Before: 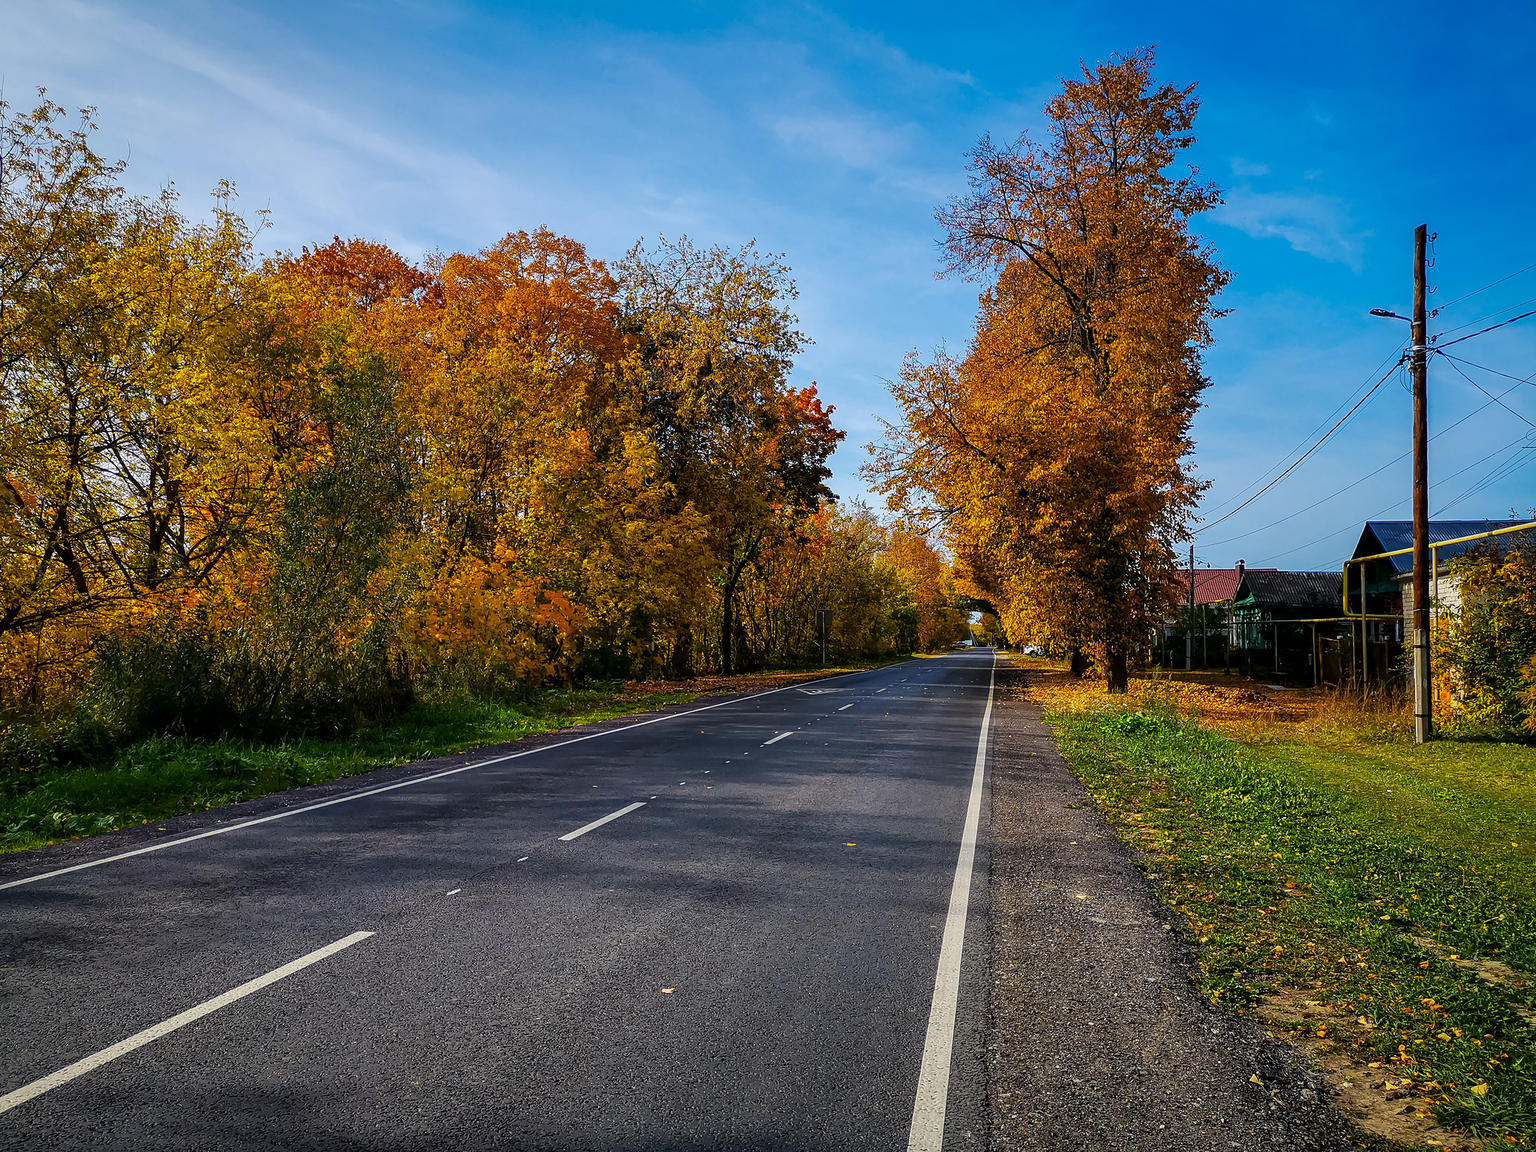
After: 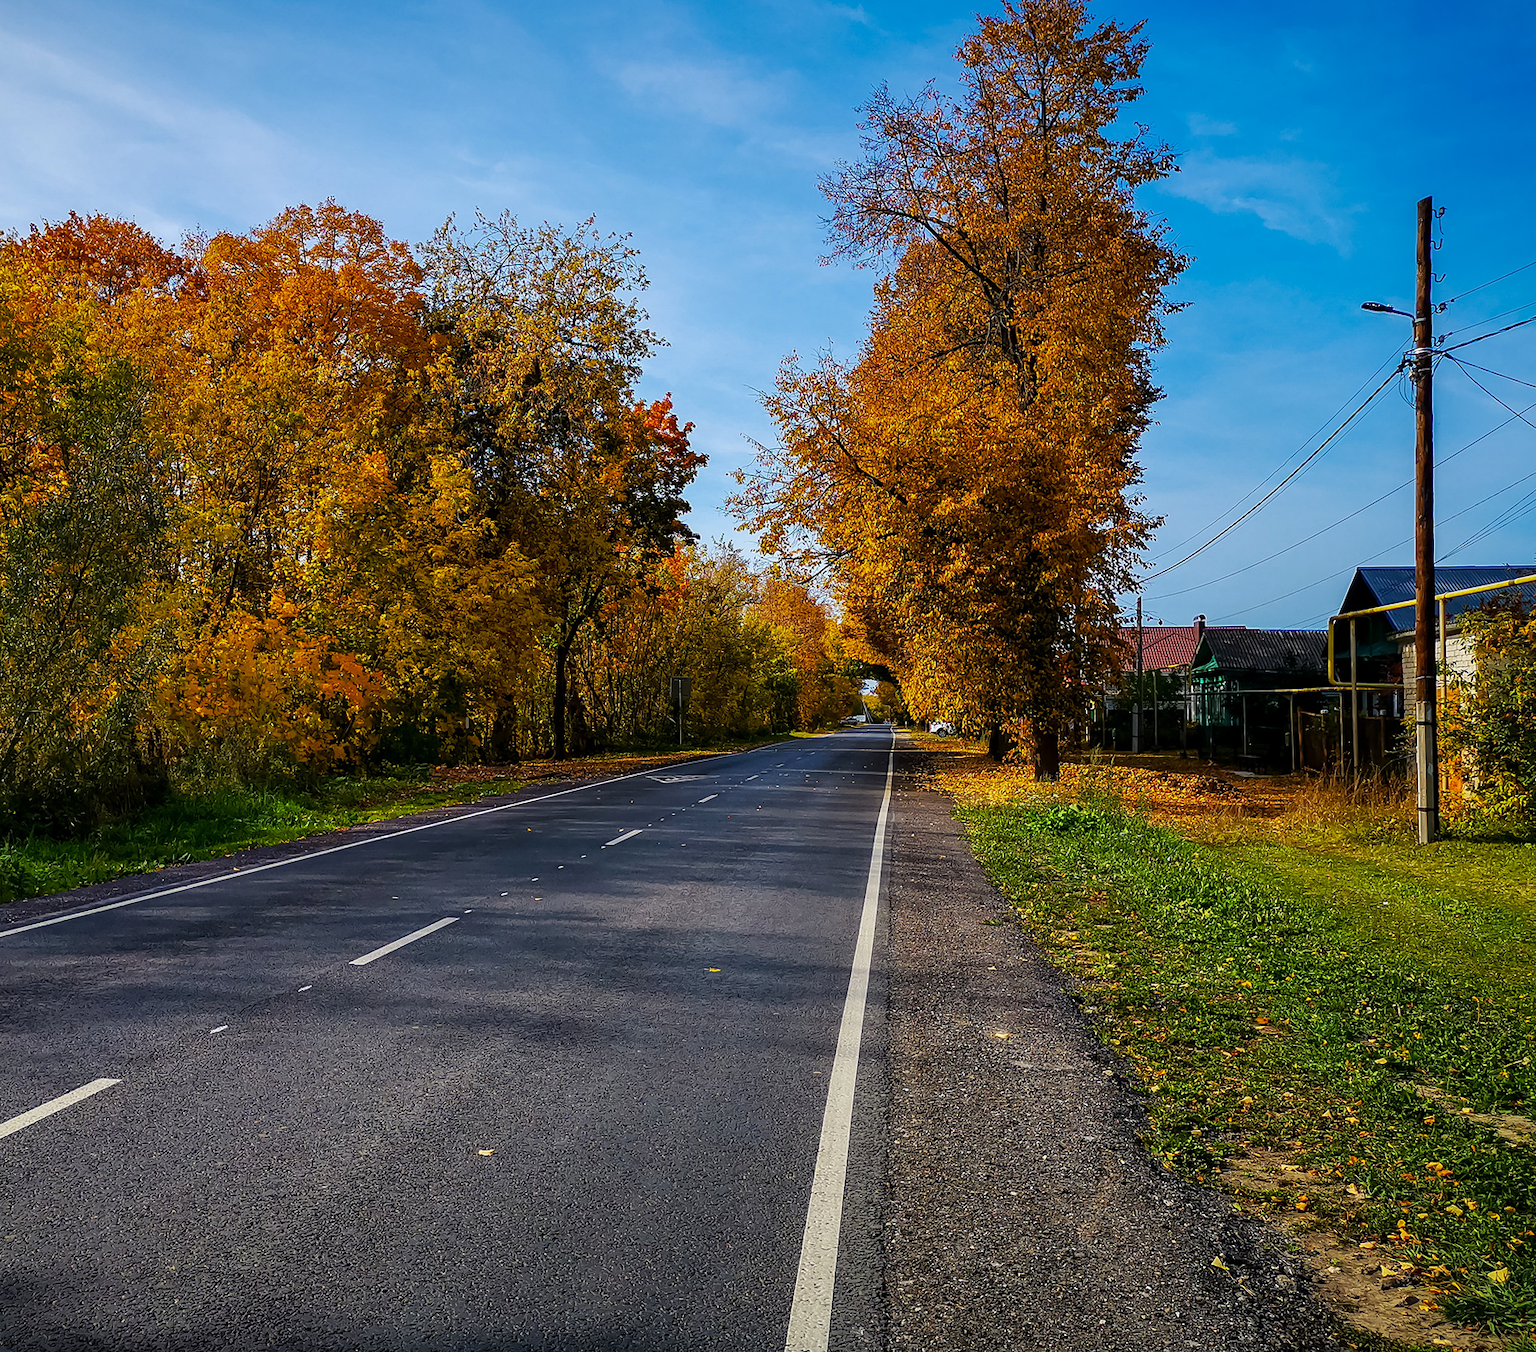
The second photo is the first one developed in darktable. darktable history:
velvia: strength 8.68%
crop and rotate: left 18.14%, top 5.831%, right 1.674%
